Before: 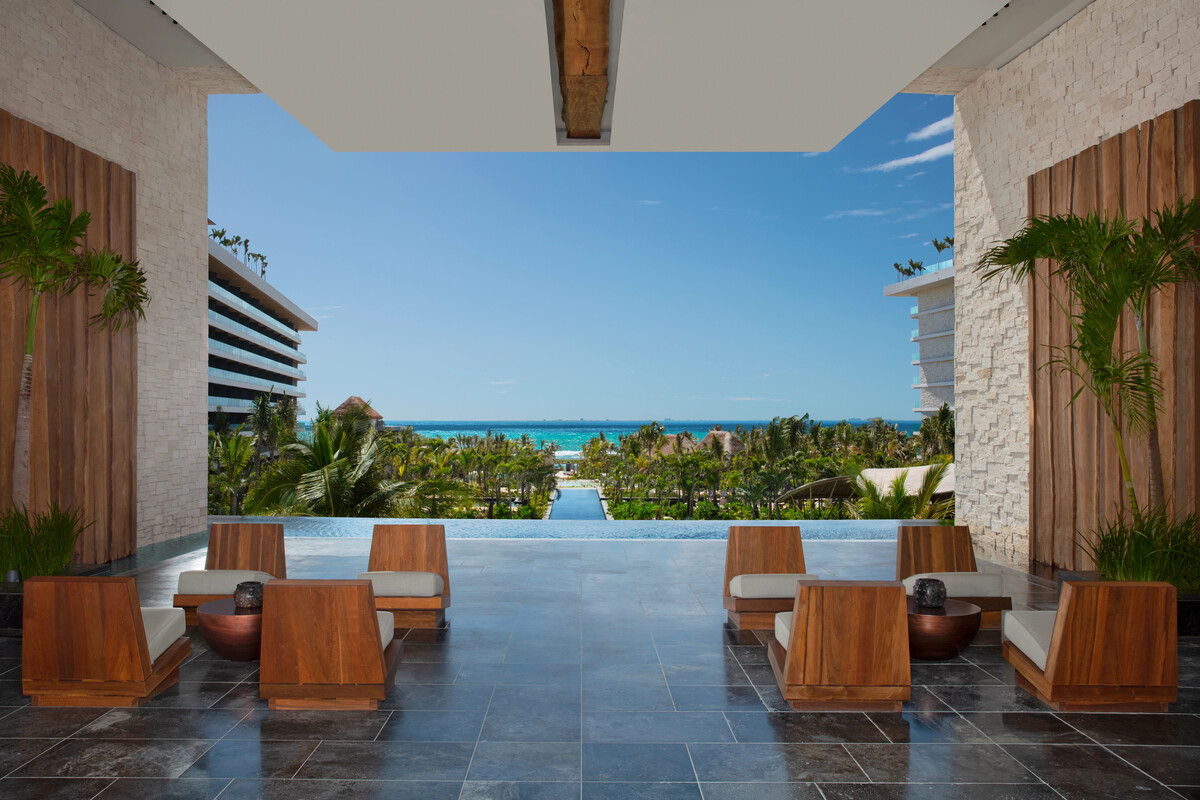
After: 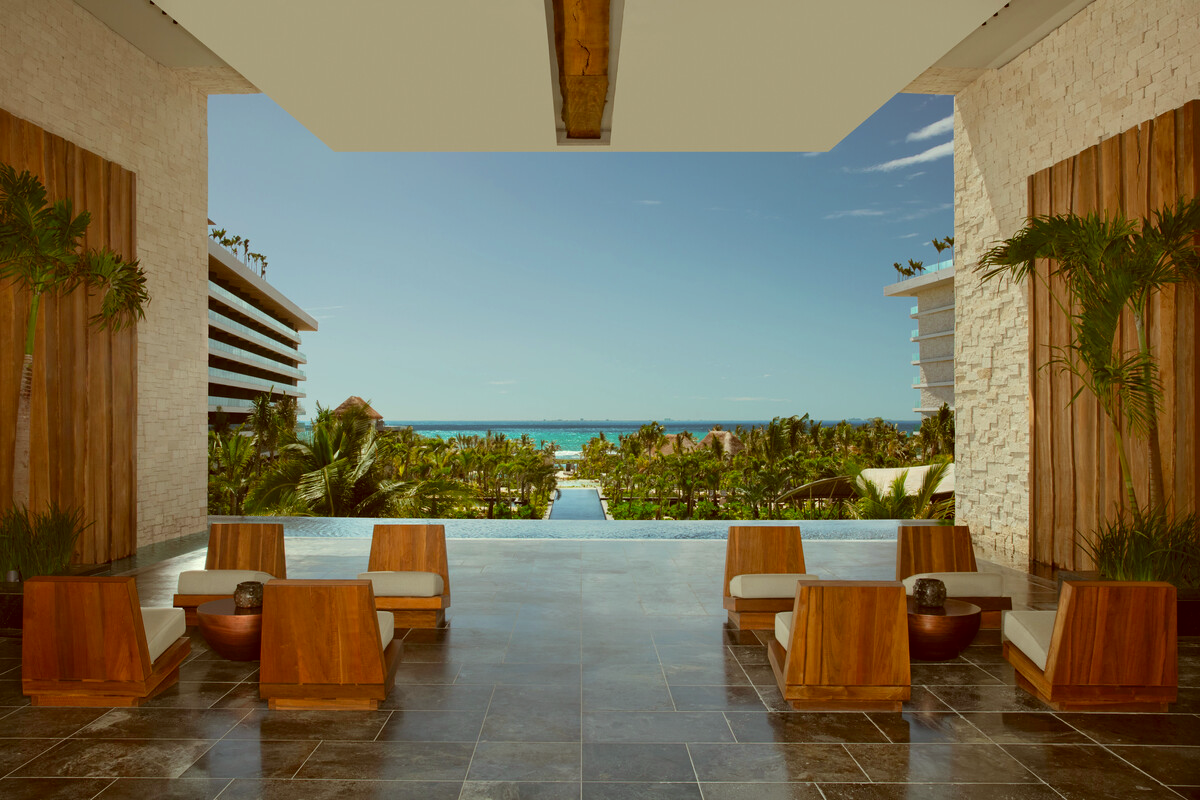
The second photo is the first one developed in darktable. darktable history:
color zones: curves: ch0 [(0, 0.5) (0.143, 0.5) (0.286, 0.5) (0.429, 0.5) (0.571, 0.5) (0.714, 0.476) (0.857, 0.5) (1, 0.5)]; ch2 [(0, 0.5) (0.143, 0.5) (0.286, 0.5) (0.429, 0.5) (0.571, 0.5) (0.714, 0.487) (0.857, 0.5) (1, 0.5)]
color correction: highlights a* -6.12, highlights b* 9.48, shadows a* 10.23, shadows b* 23.6
